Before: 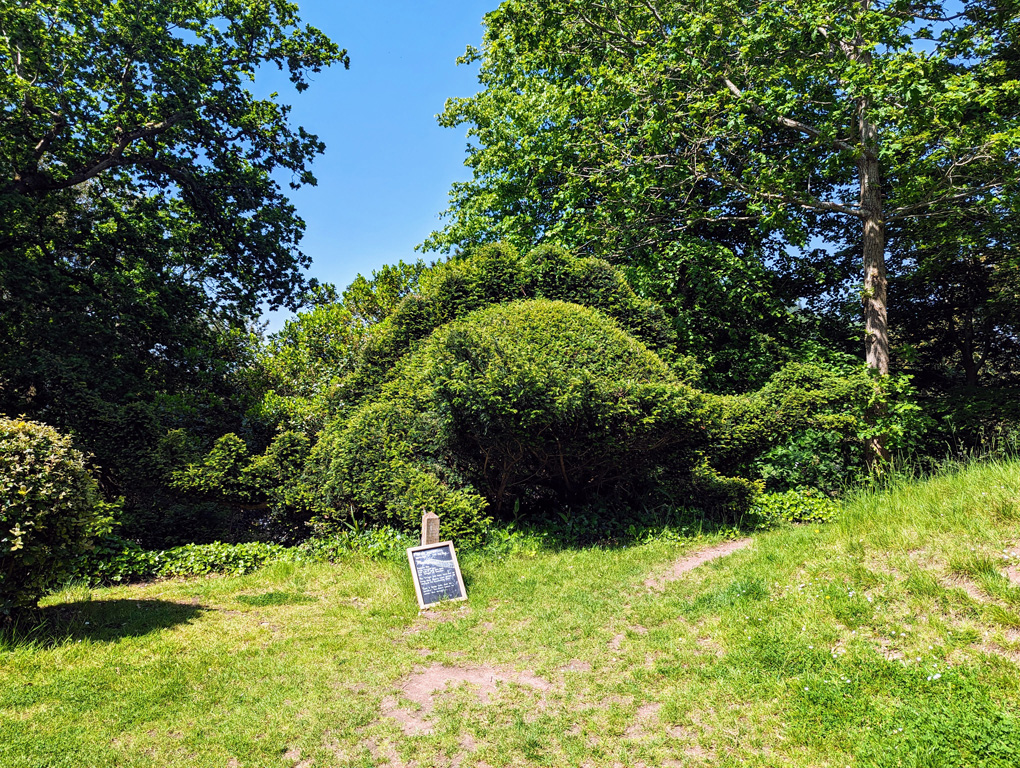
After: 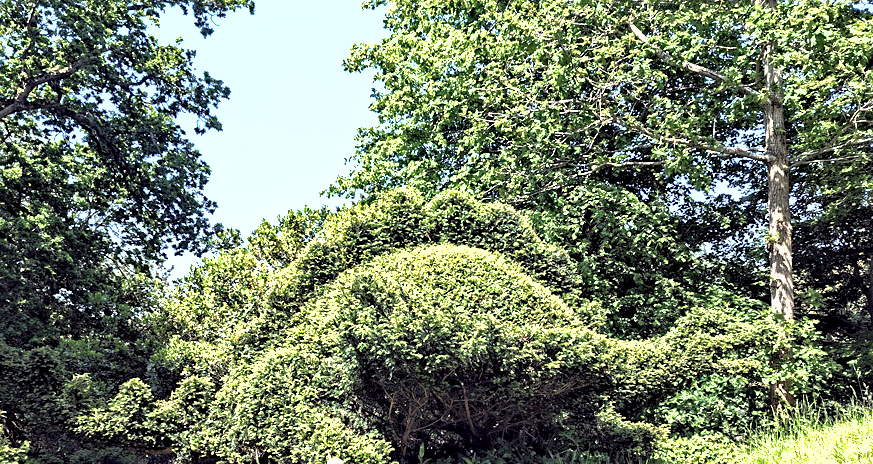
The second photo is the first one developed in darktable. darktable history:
color balance rgb: perceptual saturation grading › global saturation 10%, global vibrance 10%
shadows and highlights: on, module defaults
crop and rotate: left 9.345%, top 7.22%, right 4.982%, bottom 32.331%
contrast brightness saturation: contrast 0.1, saturation -0.36
exposure: black level correction 0, exposure 1.55 EV, compensate exposure bias true, compensate highlight preservation false
contrast equalizer: y [[0.511, 0.558, 0.631, 0.632, 0.559, 0.512], [0.5 ×6], [0.507, 0.559, 0.627, 0.644, 0.647, 0.647], [0 ×6], [0 ×6]]
white balance: emerald 1
sharpen: amount 0.2
